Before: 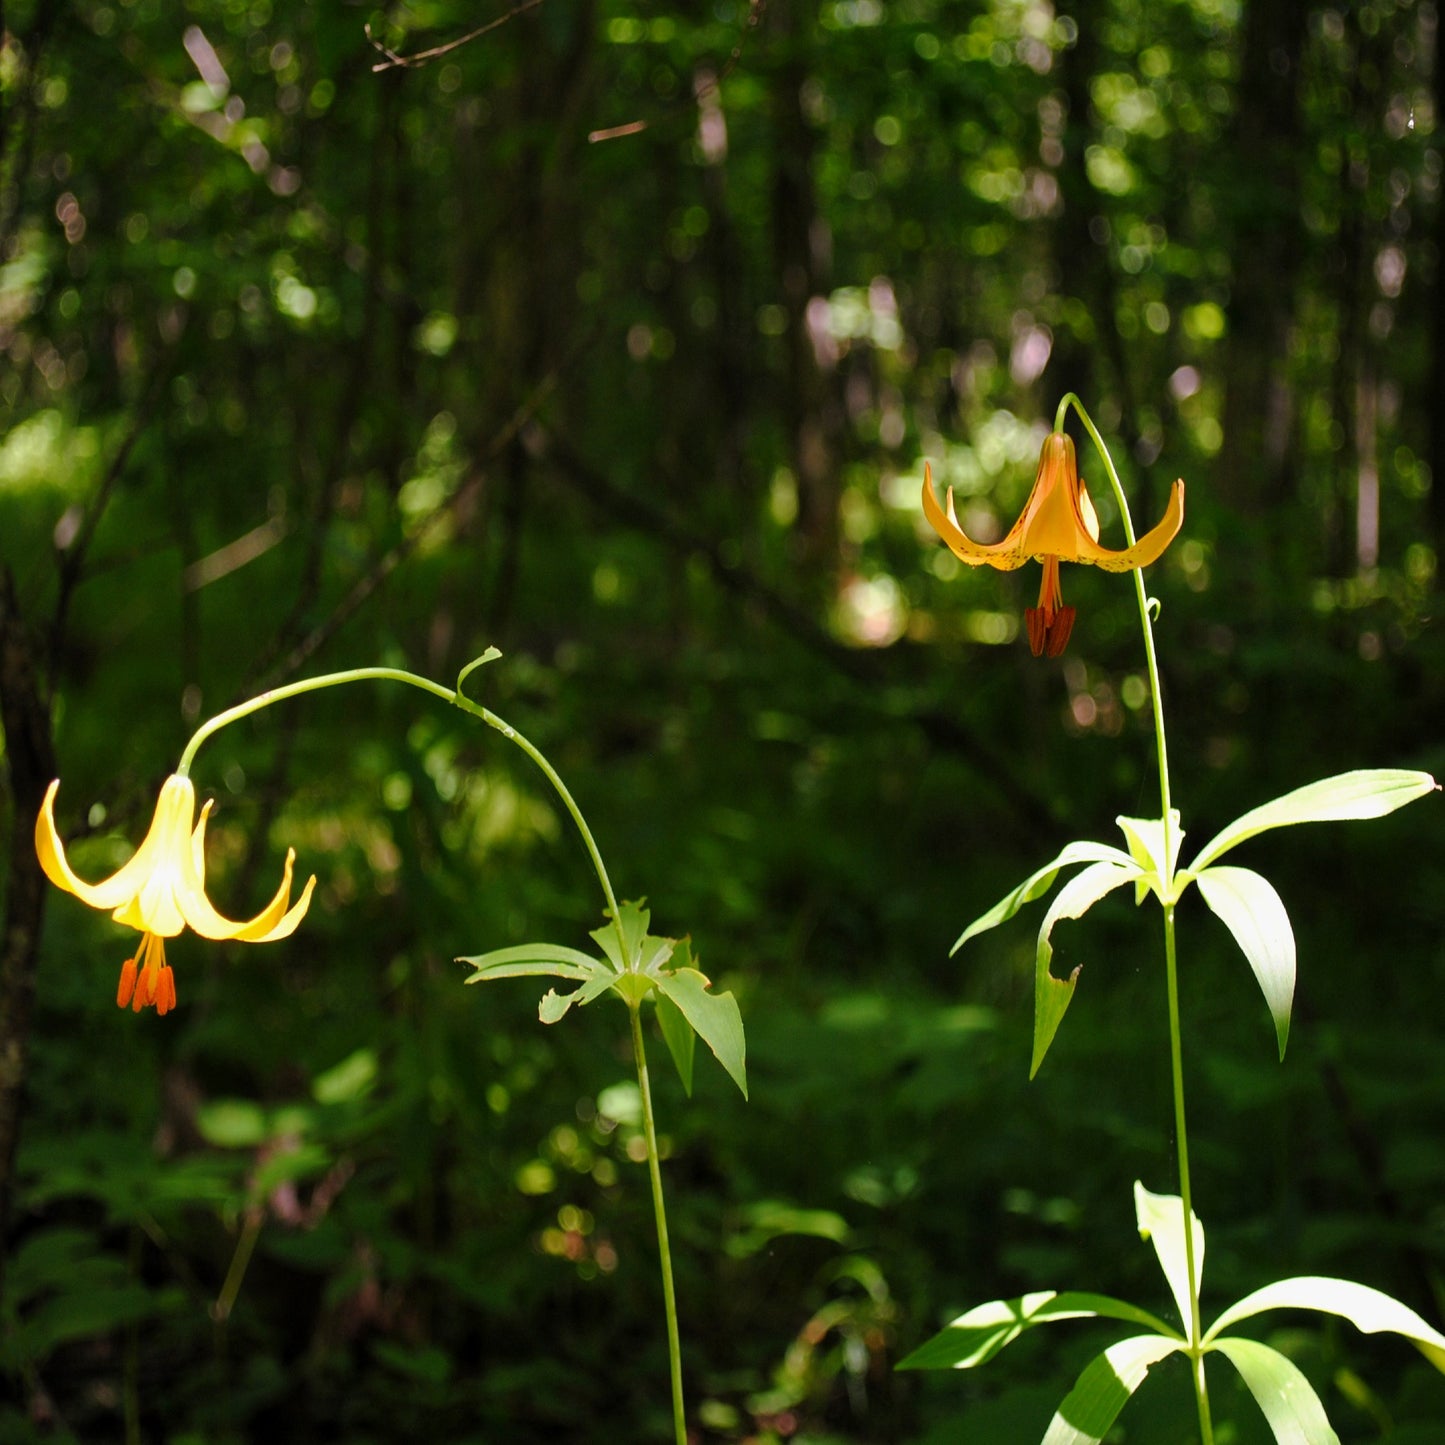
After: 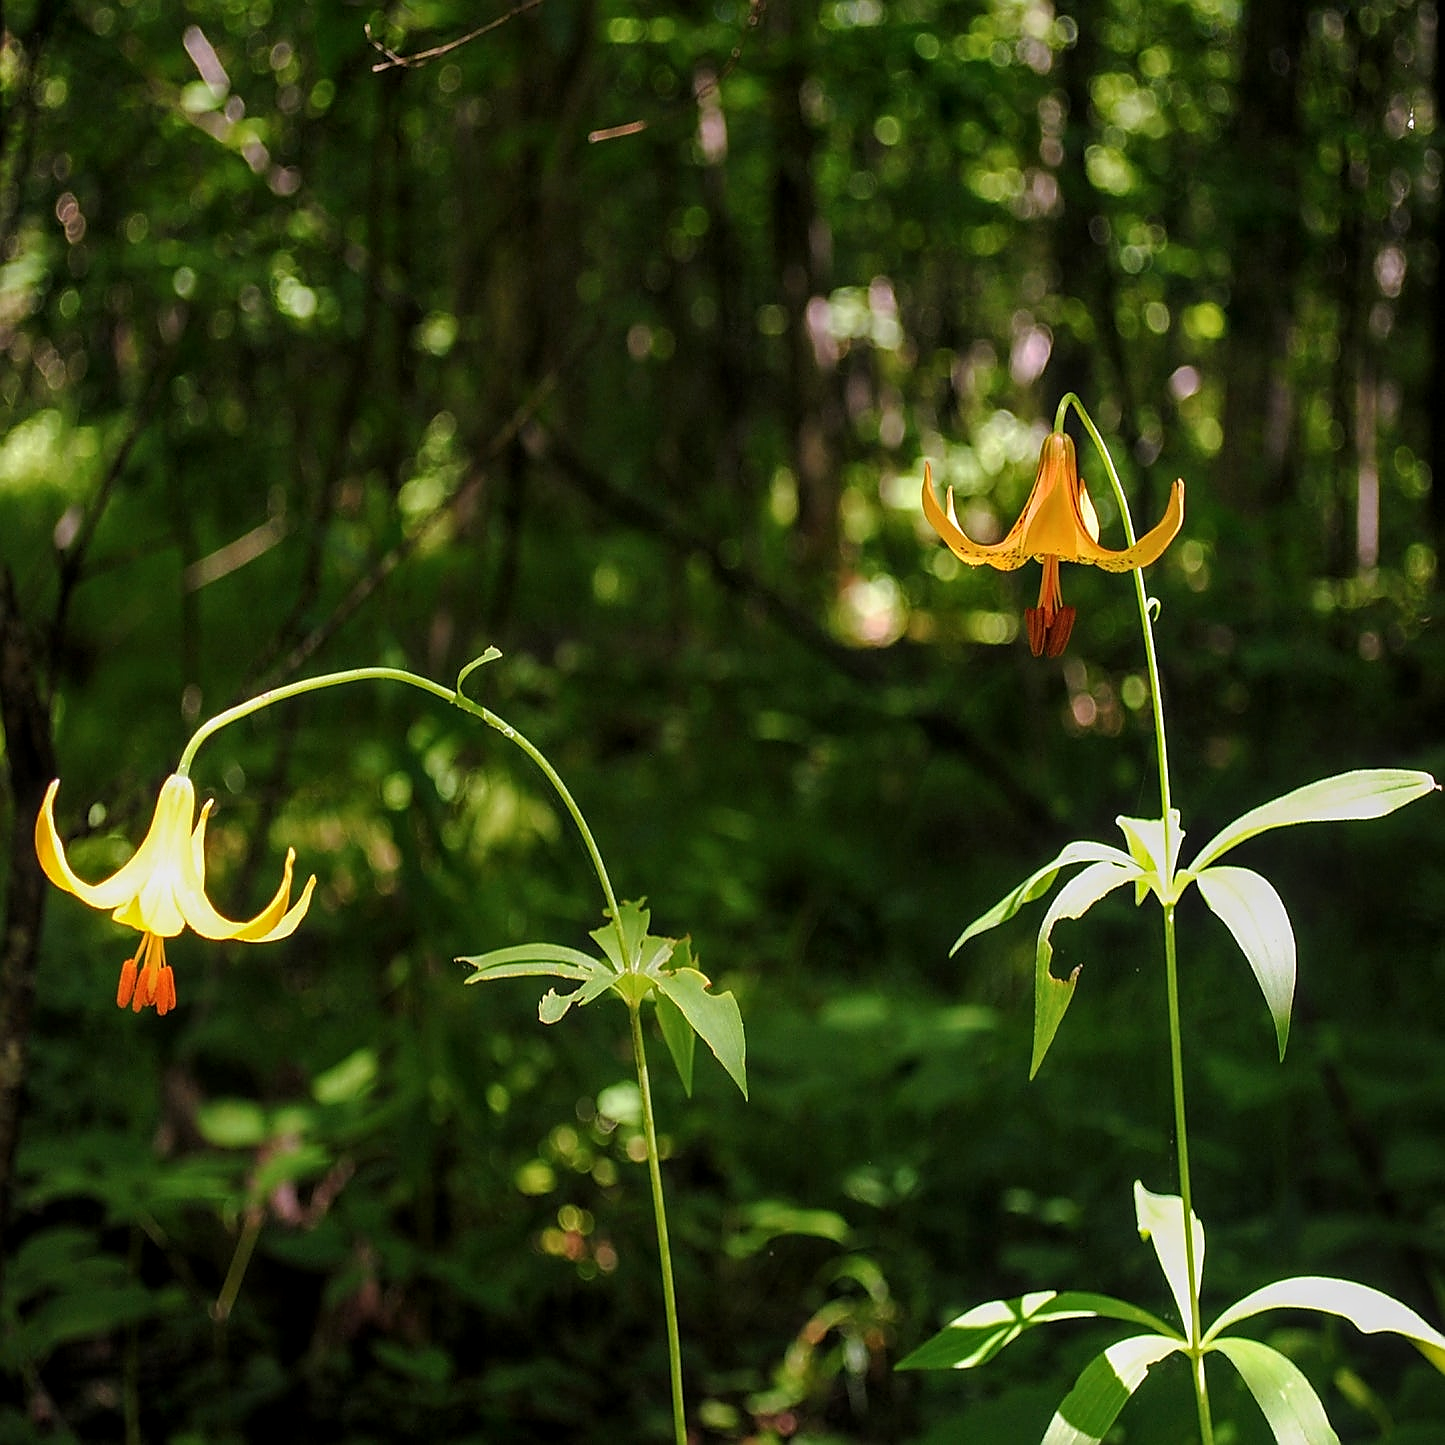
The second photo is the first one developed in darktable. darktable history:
local contrast: on, module defaults
sharpen: radius 1.379, amount 1.247, threshold 0.671
